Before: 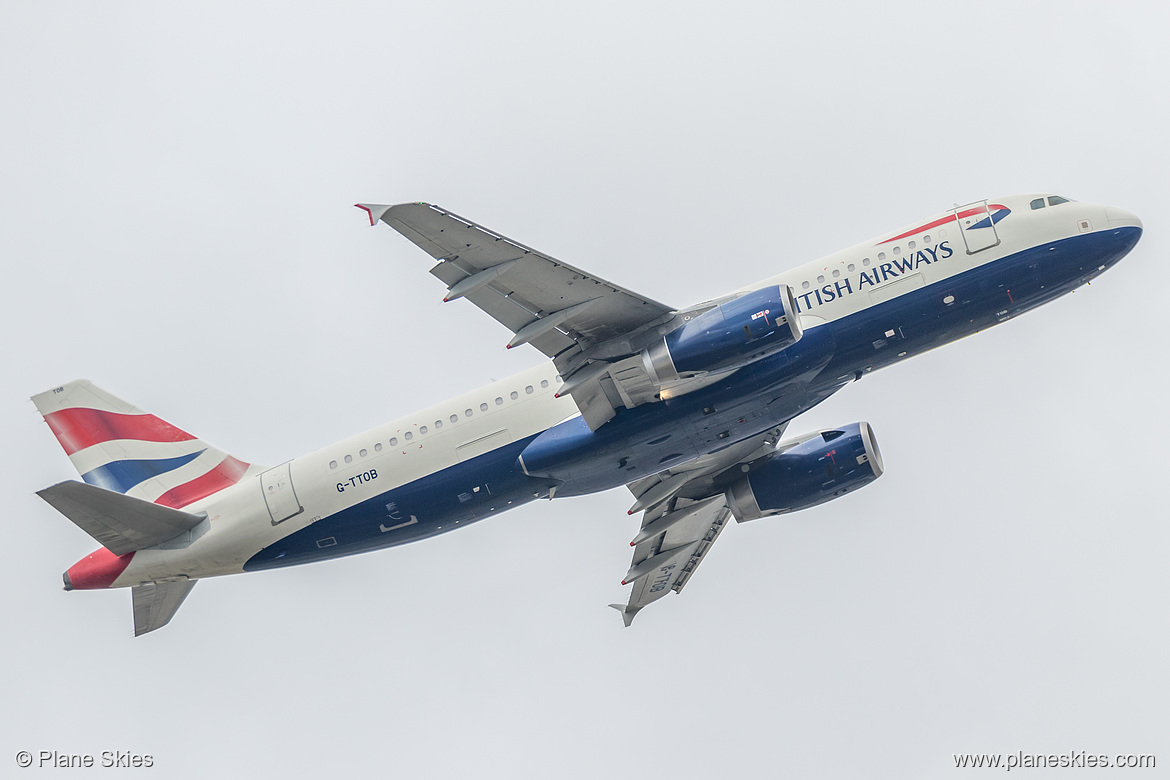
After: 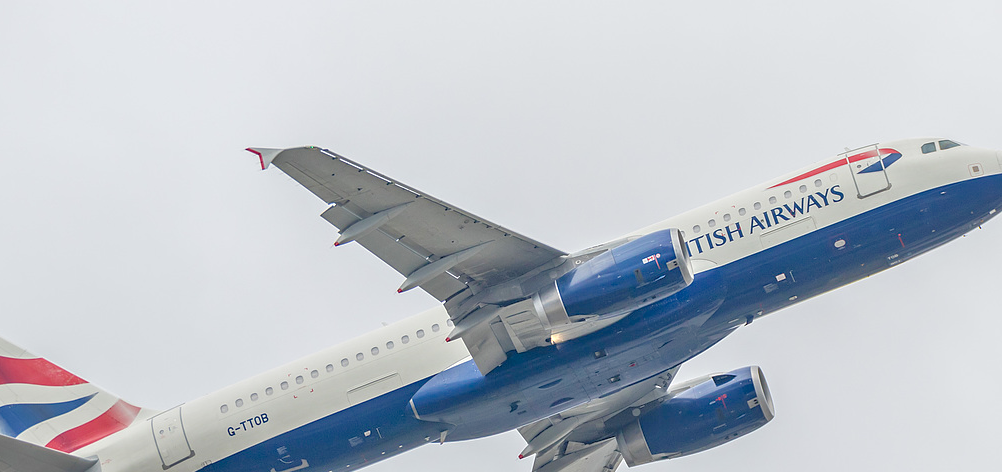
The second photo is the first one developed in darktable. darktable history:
color balance rgb: perceptual saturation grading › global saturation 20%, perceptual saturation grading › highlights -25.698%, perceptual saturation grading › shadows 23.93%
tone equalizer: -7 EV 0.163 EV, -6 EV 0.611 EV, -5 EV 1.18 EV, -4 EV 1.31 EV, -3 EV 1.14 EV, -2 EV 0.6 EV, -1 EV 0.151 EV
crop and rotate: left 9.387%, top 7.3%, right 4.888%, bottom 32.114%
